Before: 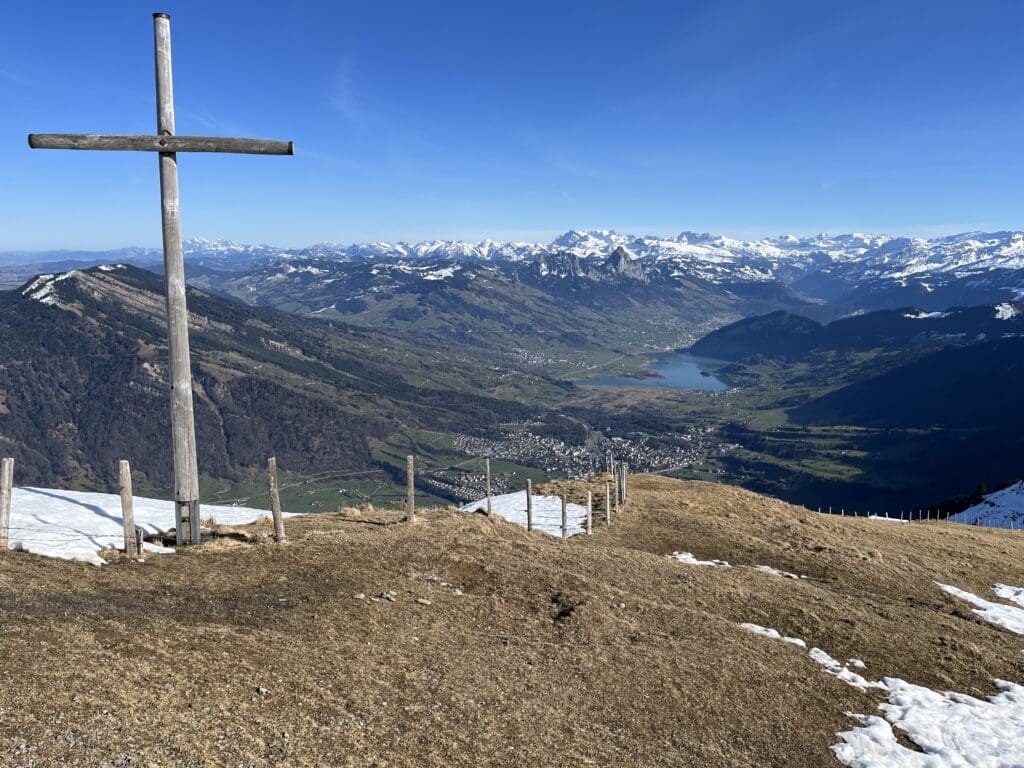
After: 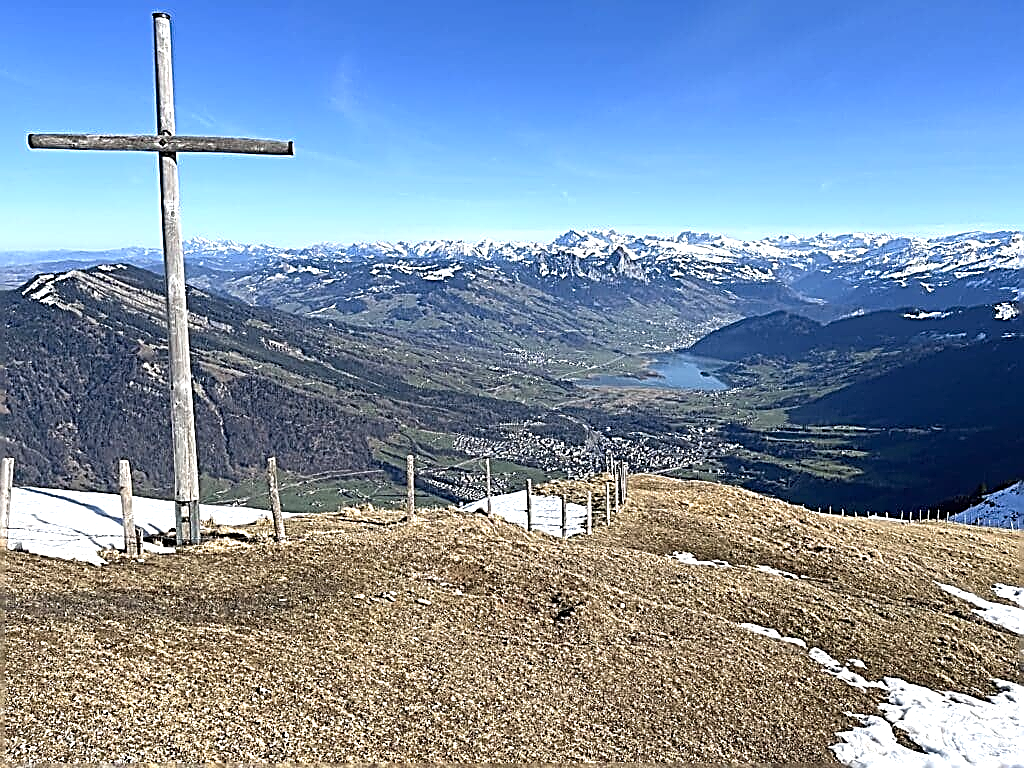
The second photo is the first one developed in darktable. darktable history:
exposure: black level correction 0, exposure 0.691 EV, compensate highlight preservation false
sharpen: amount 1.985
